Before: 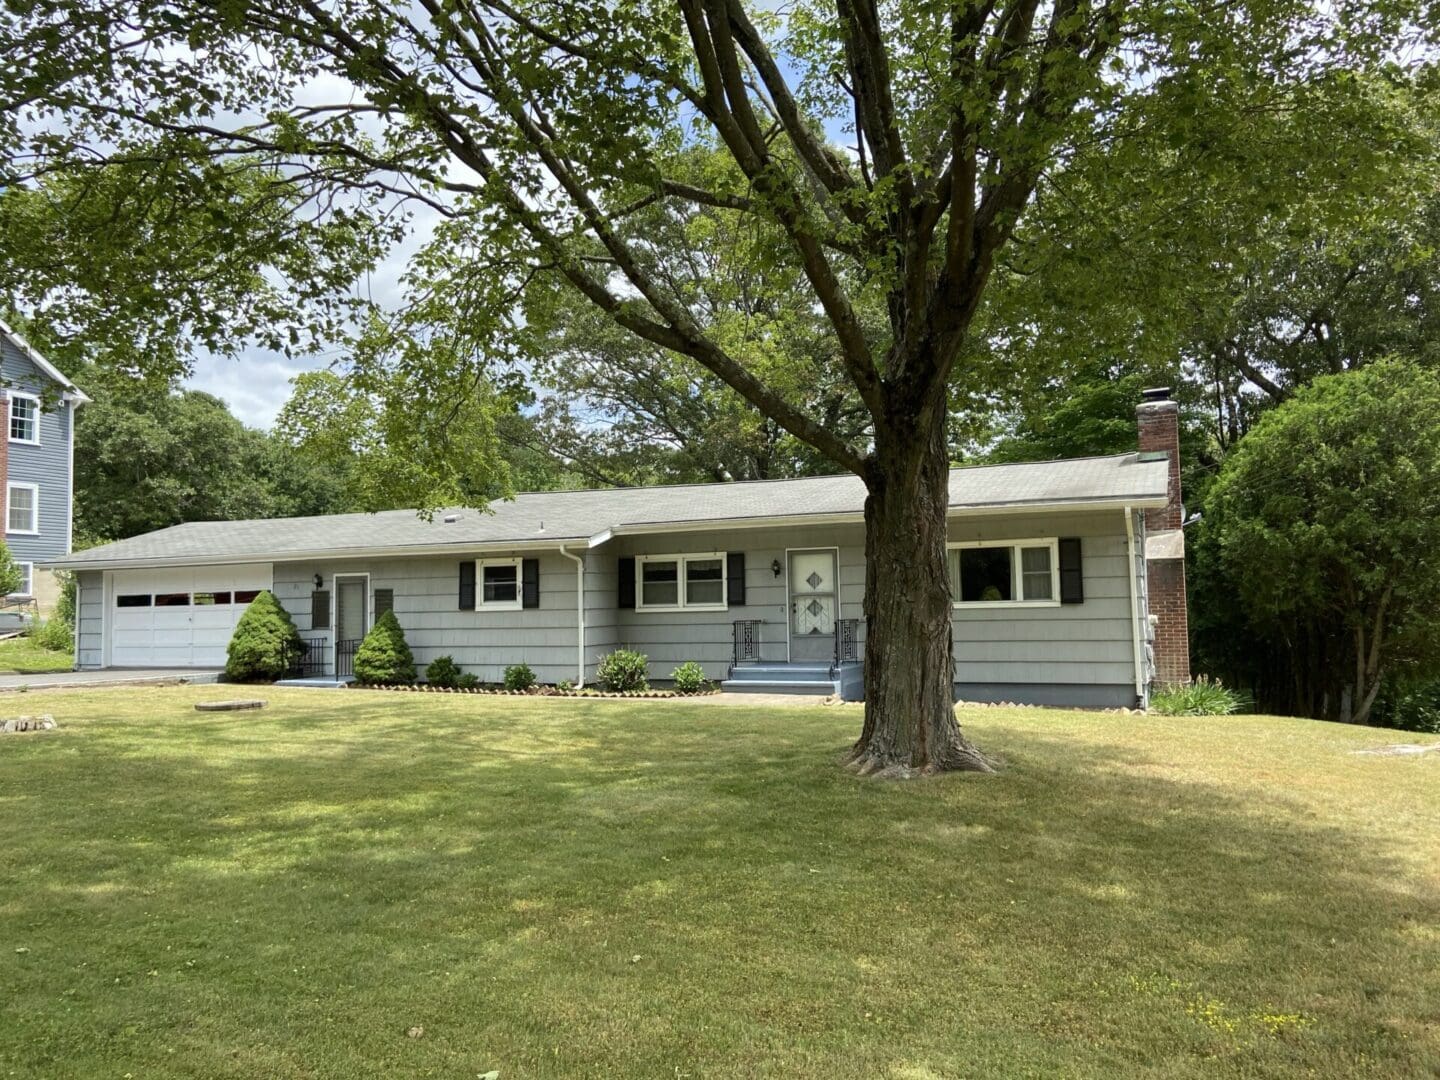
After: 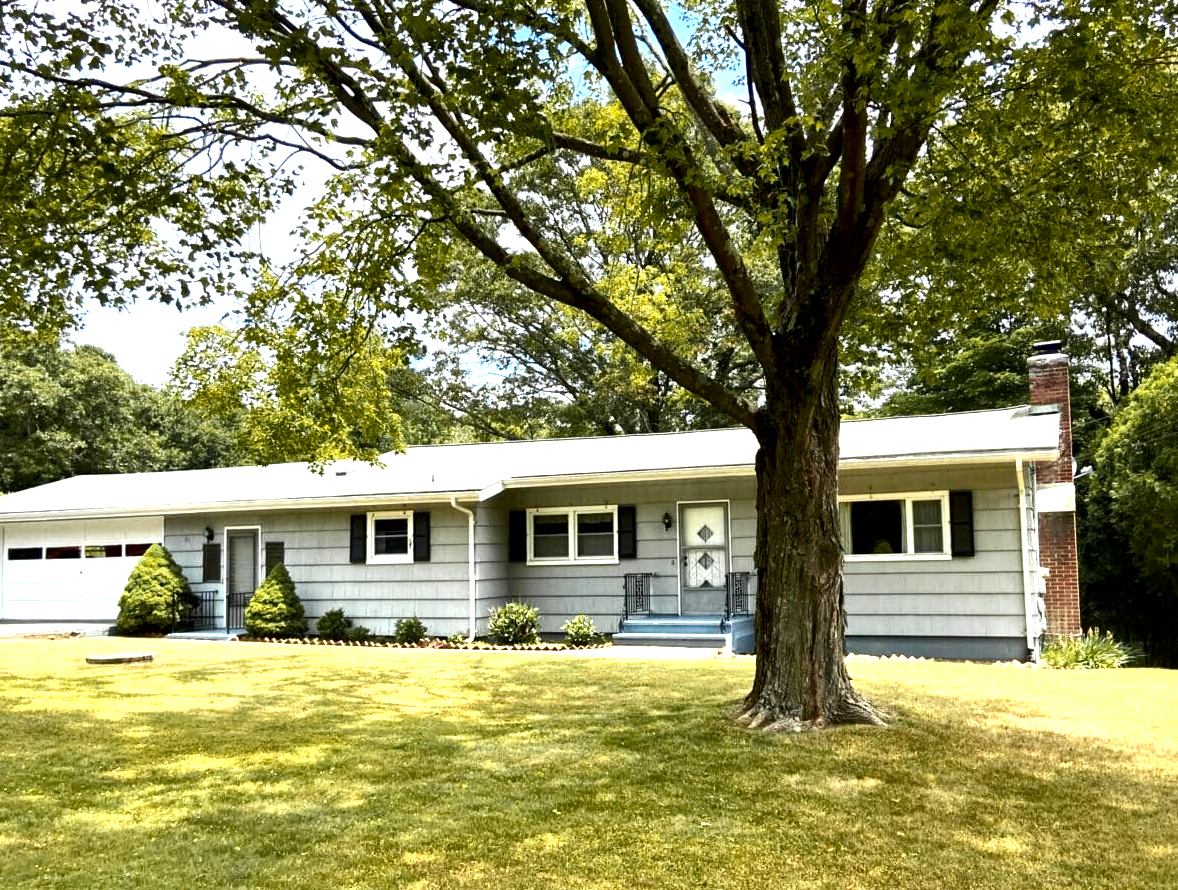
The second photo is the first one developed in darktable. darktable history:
contrast brightness saturation: contrast 0.183, saturation 0.297
crop and rotate: left 7.605%, top 4.459%, right 10.577%, bottom 13.047%
local contrast: mode bilateral grid, contrast 50, coarseness 50, detail 150%, midtone range 0.2
color zones: curves: ch1 [(0.29, 0.492) (0.373, 0.185) (0.509, 0.481)]; ch2 [(0.25, 0.462) (0.749, 0.457)]
levels: levels [0, 0.394, 0.787]
